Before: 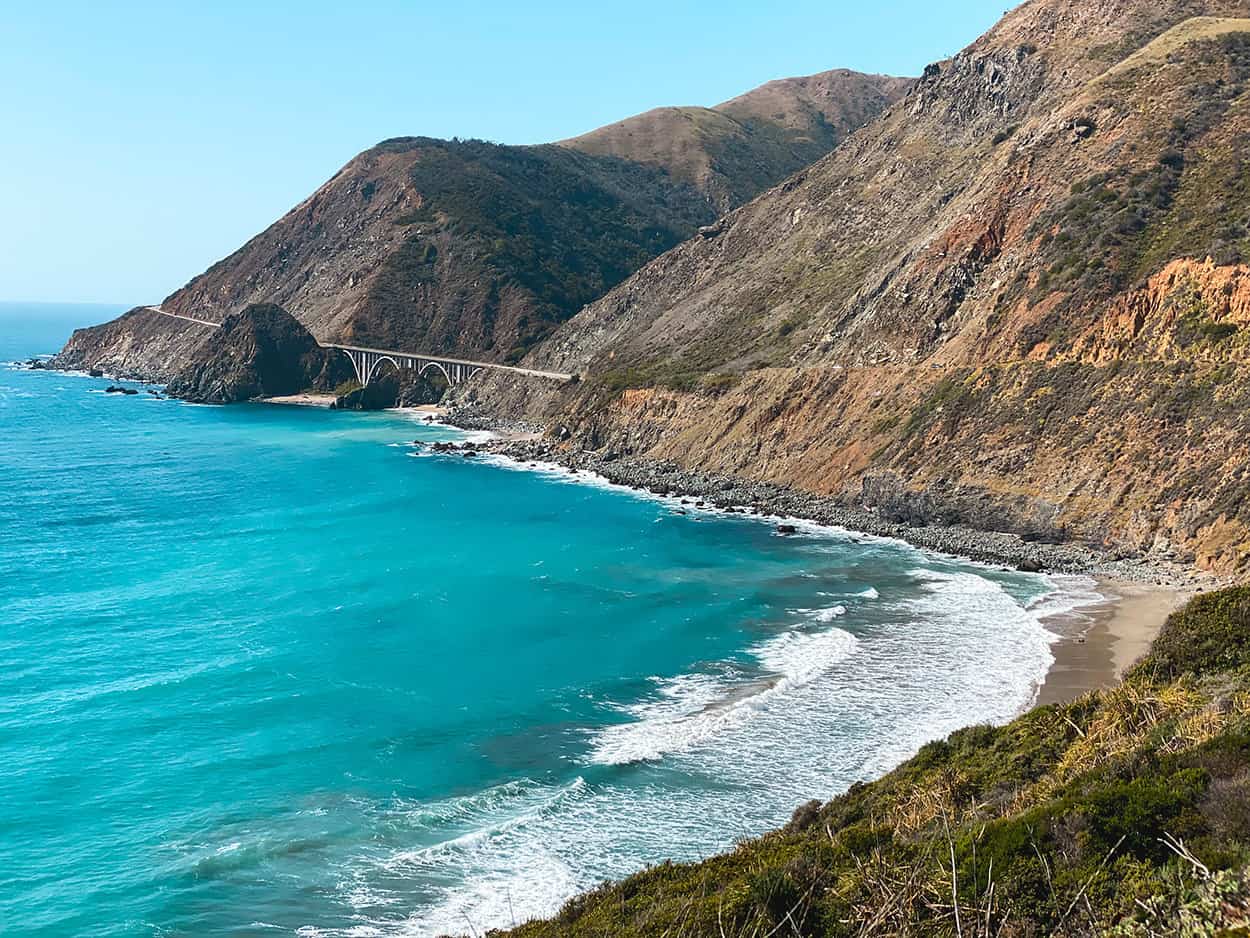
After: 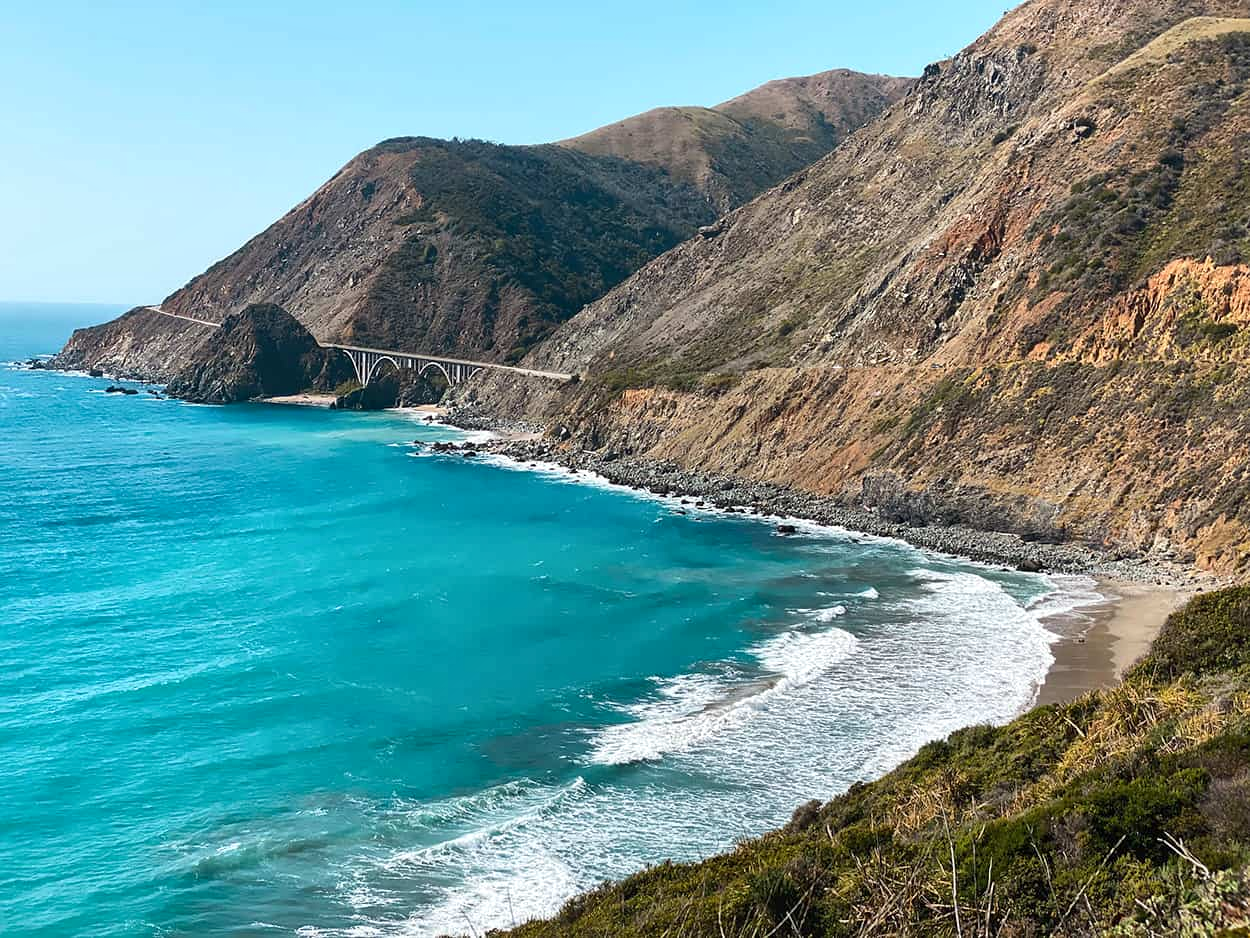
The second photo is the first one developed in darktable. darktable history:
levels: levels [0, 0.499, 1]
local contrast: mode bilateral grid, contrast 20, coarseness 50, detail 130%, midtone range 0.2
